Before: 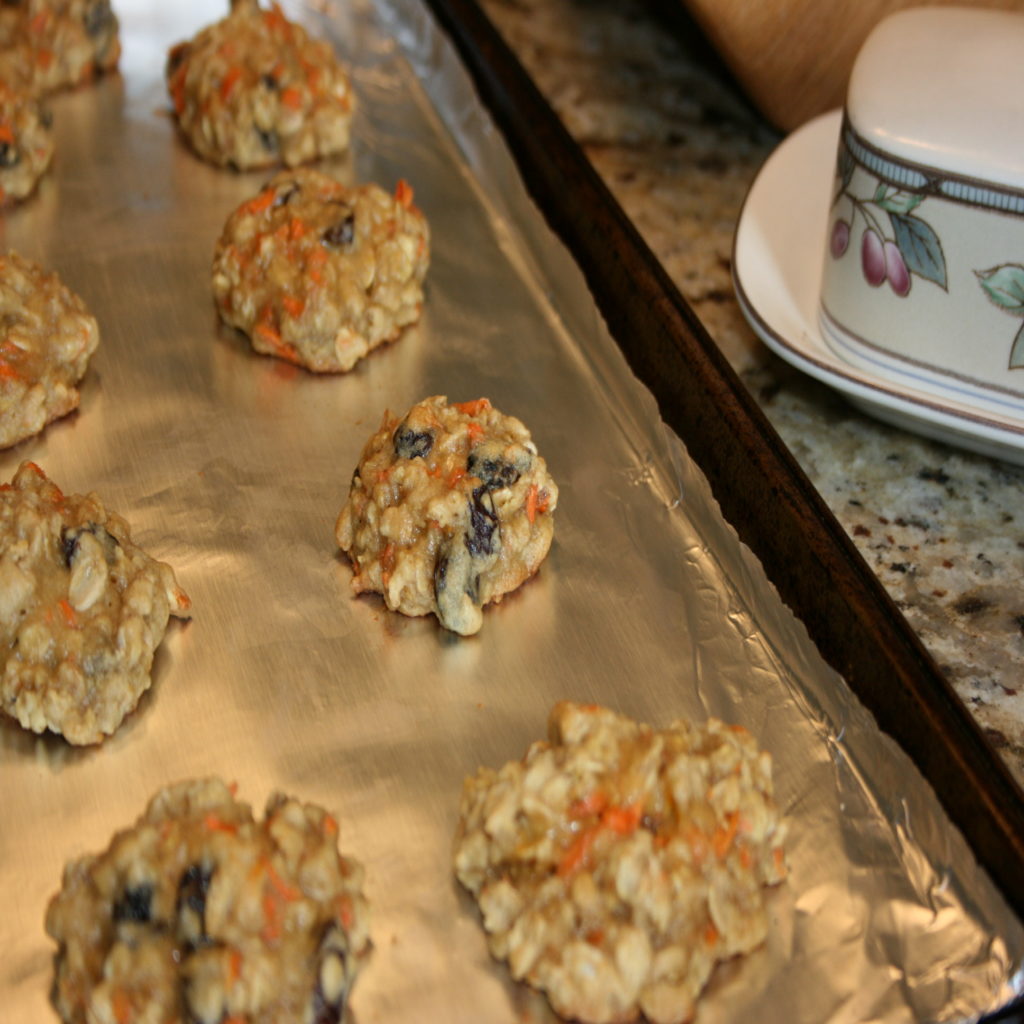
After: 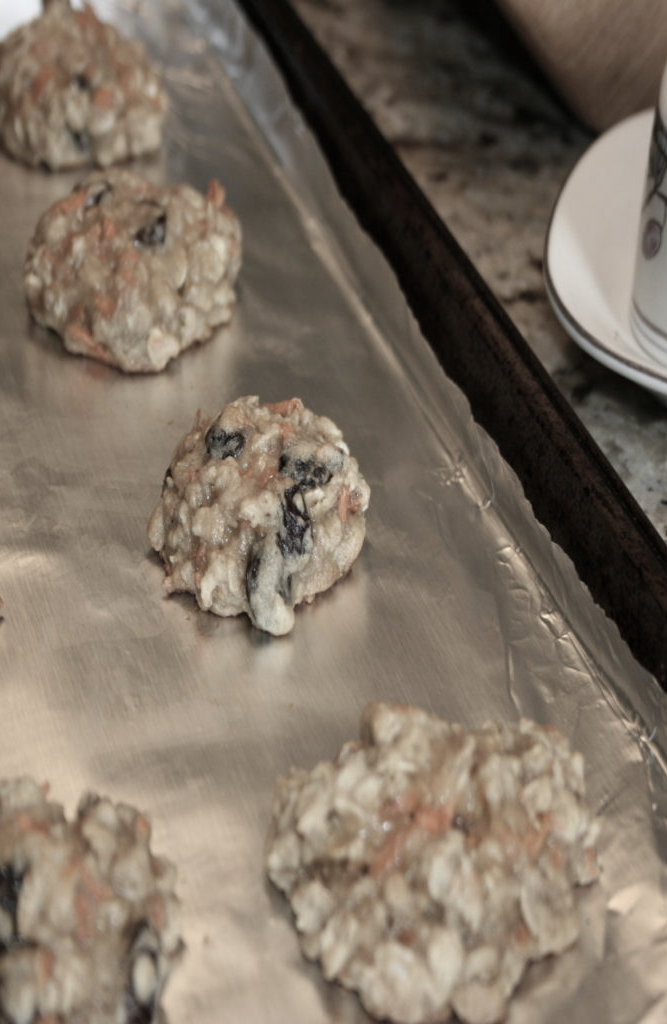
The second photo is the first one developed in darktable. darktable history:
exposure: exposure 0.087 EV, compensate highlight preservation false
crop and rotate: left 18.416%, right 16.43%
color correction: highlights b* -0.059, saturation 0.345
